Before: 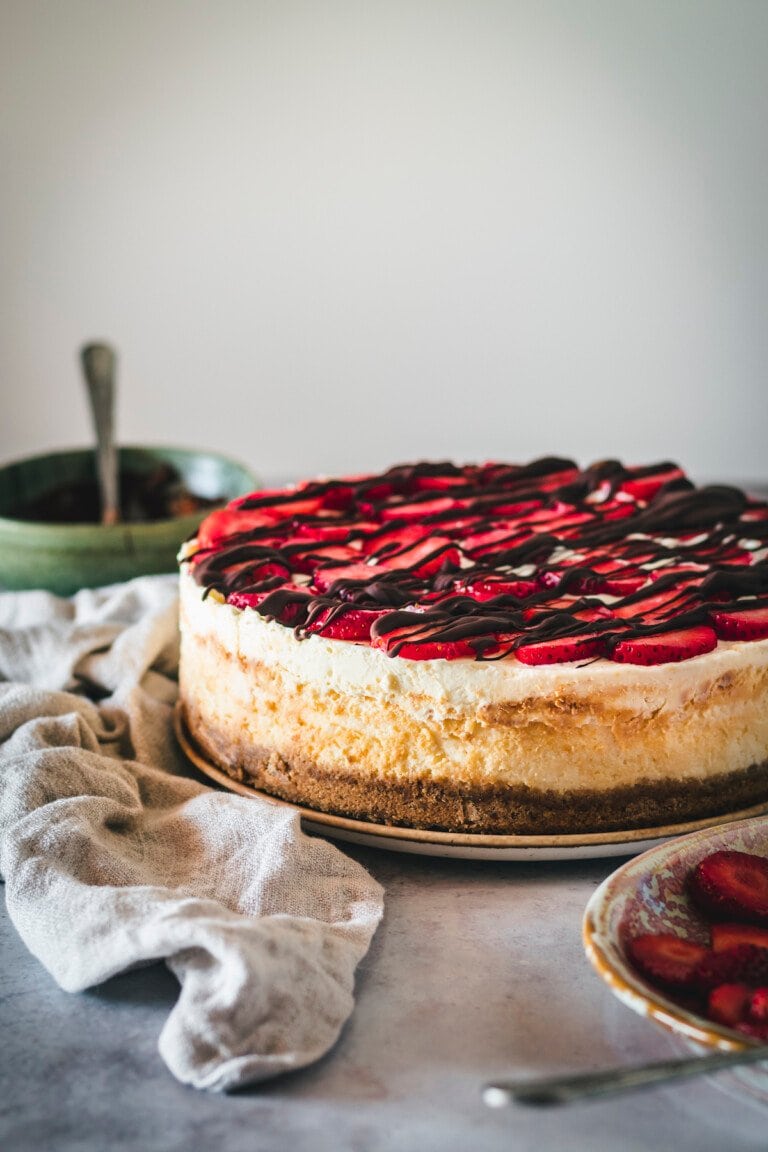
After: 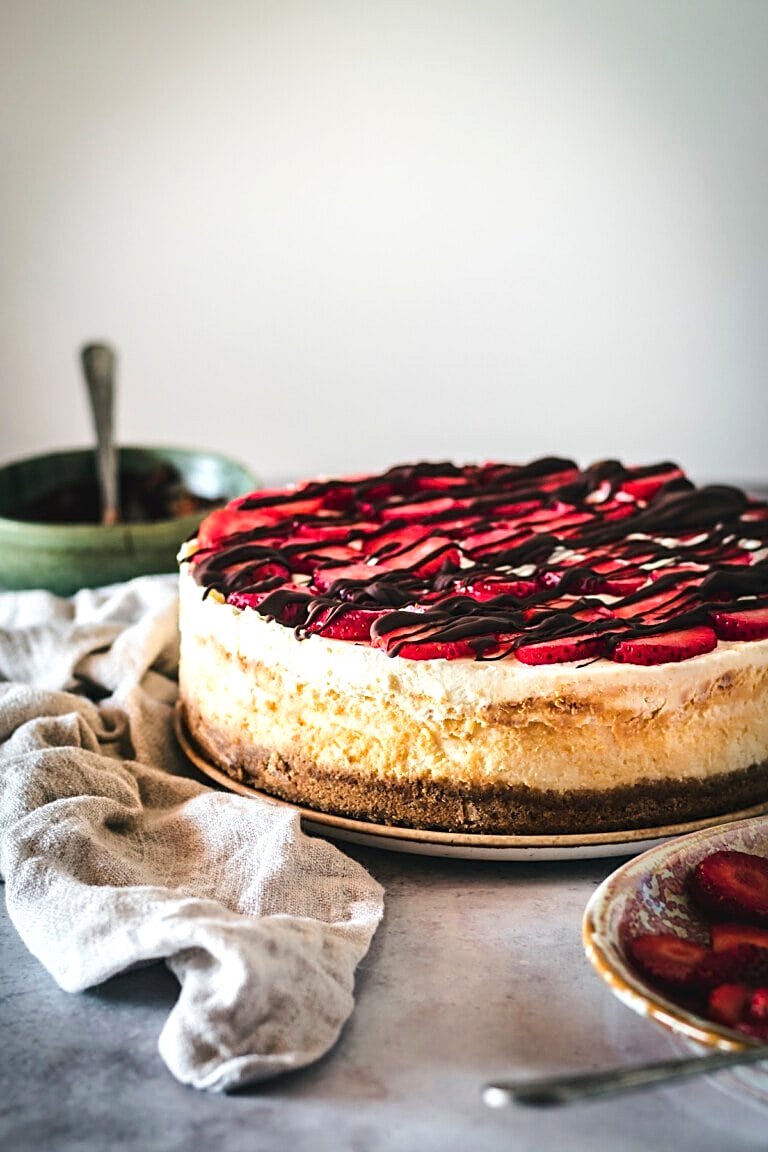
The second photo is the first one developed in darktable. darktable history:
white balance: emerald 1
tone equalizer: -8 EV -0.417 EV, -7 EV -0.389 EV, -6 EV -0.333 EV, -5 EV -0.222 EV, -3 EV 0.222 EV, -2 EV 0.333 EV, -1 EV 0.389 EV, +0 EV 0.417 EV, edges refinement/feathering 500, mask exposure compensation -1.57 EV, preserve details no
sharpen: on, module defaults
